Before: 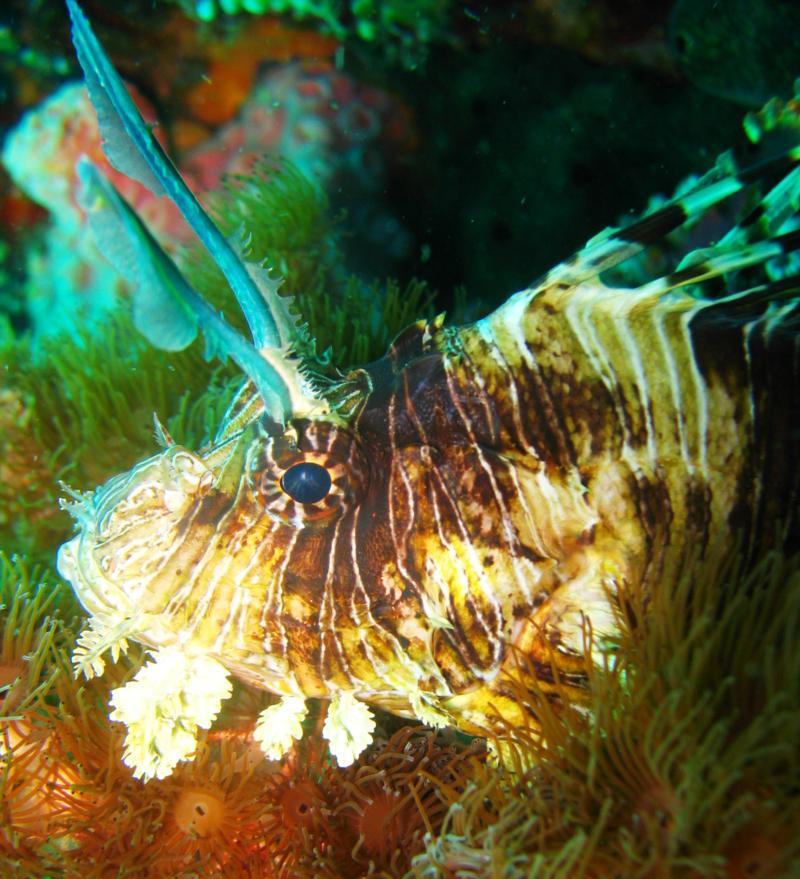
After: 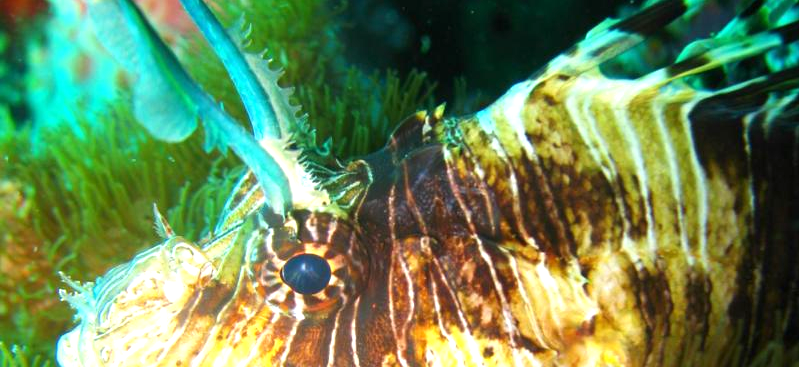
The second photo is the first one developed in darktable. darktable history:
crop and rotate: top 23.84%, bottom 34.294%
exposure: exposure 0.556 EV, compensate highlight preservation false
